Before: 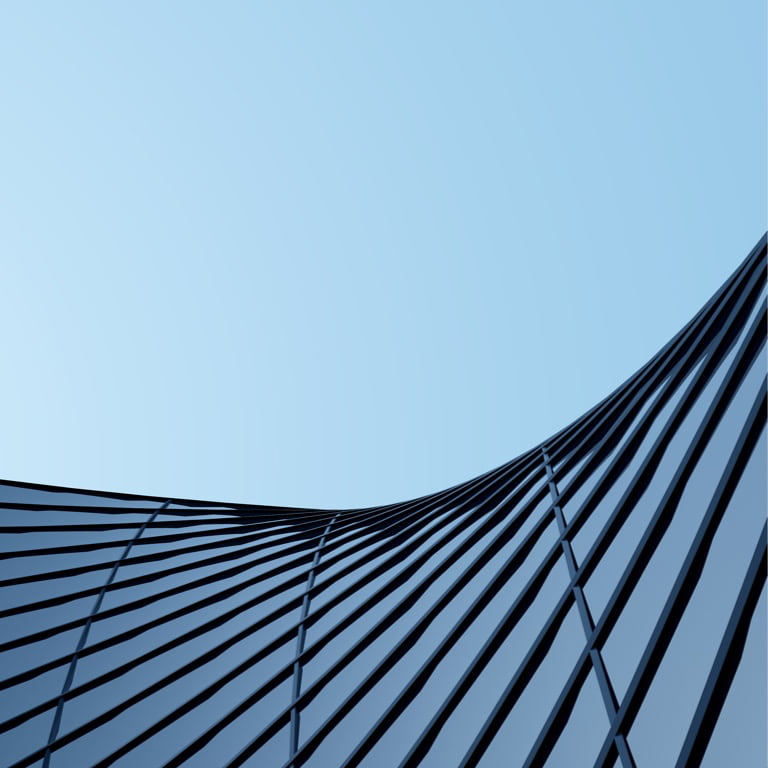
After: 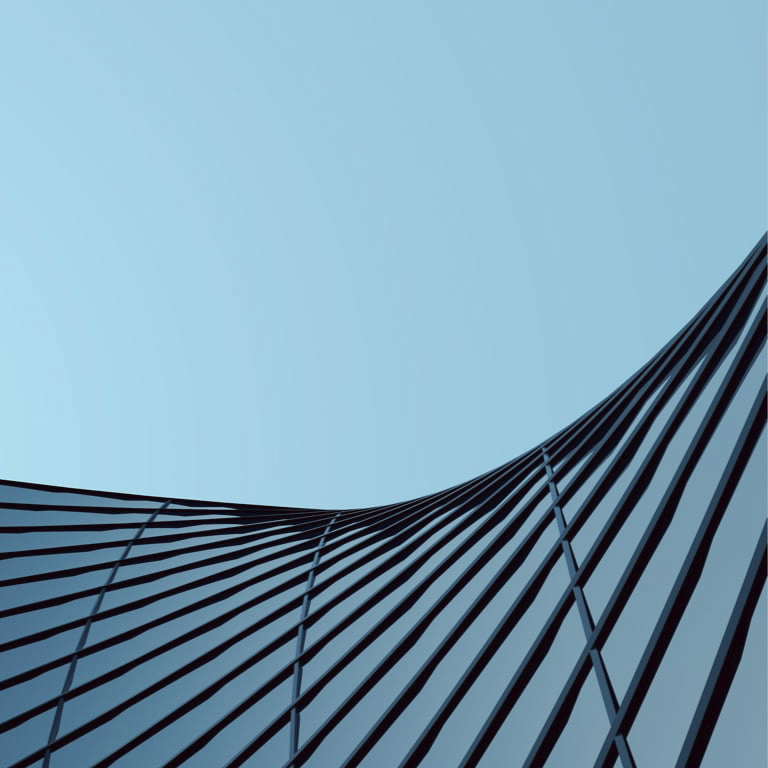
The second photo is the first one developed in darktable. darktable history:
tone curve: curves: ch0 [(0, 0) (0.003, 0.027) (0.011, 0.03) (0.025, 0.04) (0.044, 0.063) (0.069, 0.093) (0.1, 0.125) (0.136, 0.153) (0.177, 0.191) (0.224, 0.232) (0.277, 0.279) (0.335, 0.333) (0.399, 0.39) (0.468, 0.457) (0.543, 0.535) (0.623, 0.611) (0.709, 0.683) (0.801, 0.758) (0.898, 0.853) (1, 1)], preserve colors none
color look up table: target L [95.31, 94.37, 96.12, 92.56, 93.38, 91.69, 86.13, 83.46, 74.87, 75.08, 71.48, 67.97, 67.19, 60.63, 51.15, 10.96, 201.03, 89.2, 83.57, 73.16, 71.61, 62.44, 57.94, 53.06, 45.61, 49.26, 45.92, 32.11, 10.22, 75.93, 68.17, 64.83, 46.93, 40.94, 48.23, 52.36, 50.31, 29.21, 29.02, 26.54, 26.3, 15.14, 6.209, 91.94, 77.15, 68.69, 55.99, 46.69, 35.18], target a [-2.697, -21.77, -6.302, 1.445, -11.38, -30.94, -57.31, -69.74, -50.3, -52.78, 12.9, -5.315, -14.58, -14.36, -35.48, -12.11, 0, 9.793, 20.73, 36.86, 25.75, 58.32, 68.73, 72.28, 73.14, 37.8, 17.32, 55.39, 32.53, -6.464, 49.91, 56.89, 75.05, 68.36, 23.27, -1.334, 11.03, 56.83, 55.73, 25.87, 6.573, 1.161, 29.07, -47.78, -36.91, -6.118, -15.2, -29.03, -5.705], target b [37.91, 8.595, 93.7, 81.99, 92.33, 88.31, 40, 71.94, 2.916, 70.6, 70.89, 39.47, 13.51, 60.24, 26.8, 12.22, -0.001, 4.424, 42.57, 54, 20.53, 17.39, 37.63, 15.92, 36.82, 7.782, 32.96, 45.67, 17.12, -24.35, 0.719, -12.04, 20.43, -4.005, -13.5, -42.1, -47.84, -8.95, 22.35, -3.919, -43.43, -26.08, -50.68, -7.135, -19.56, -9.005, -38.08, -8.569, -2.068], num patches 49
